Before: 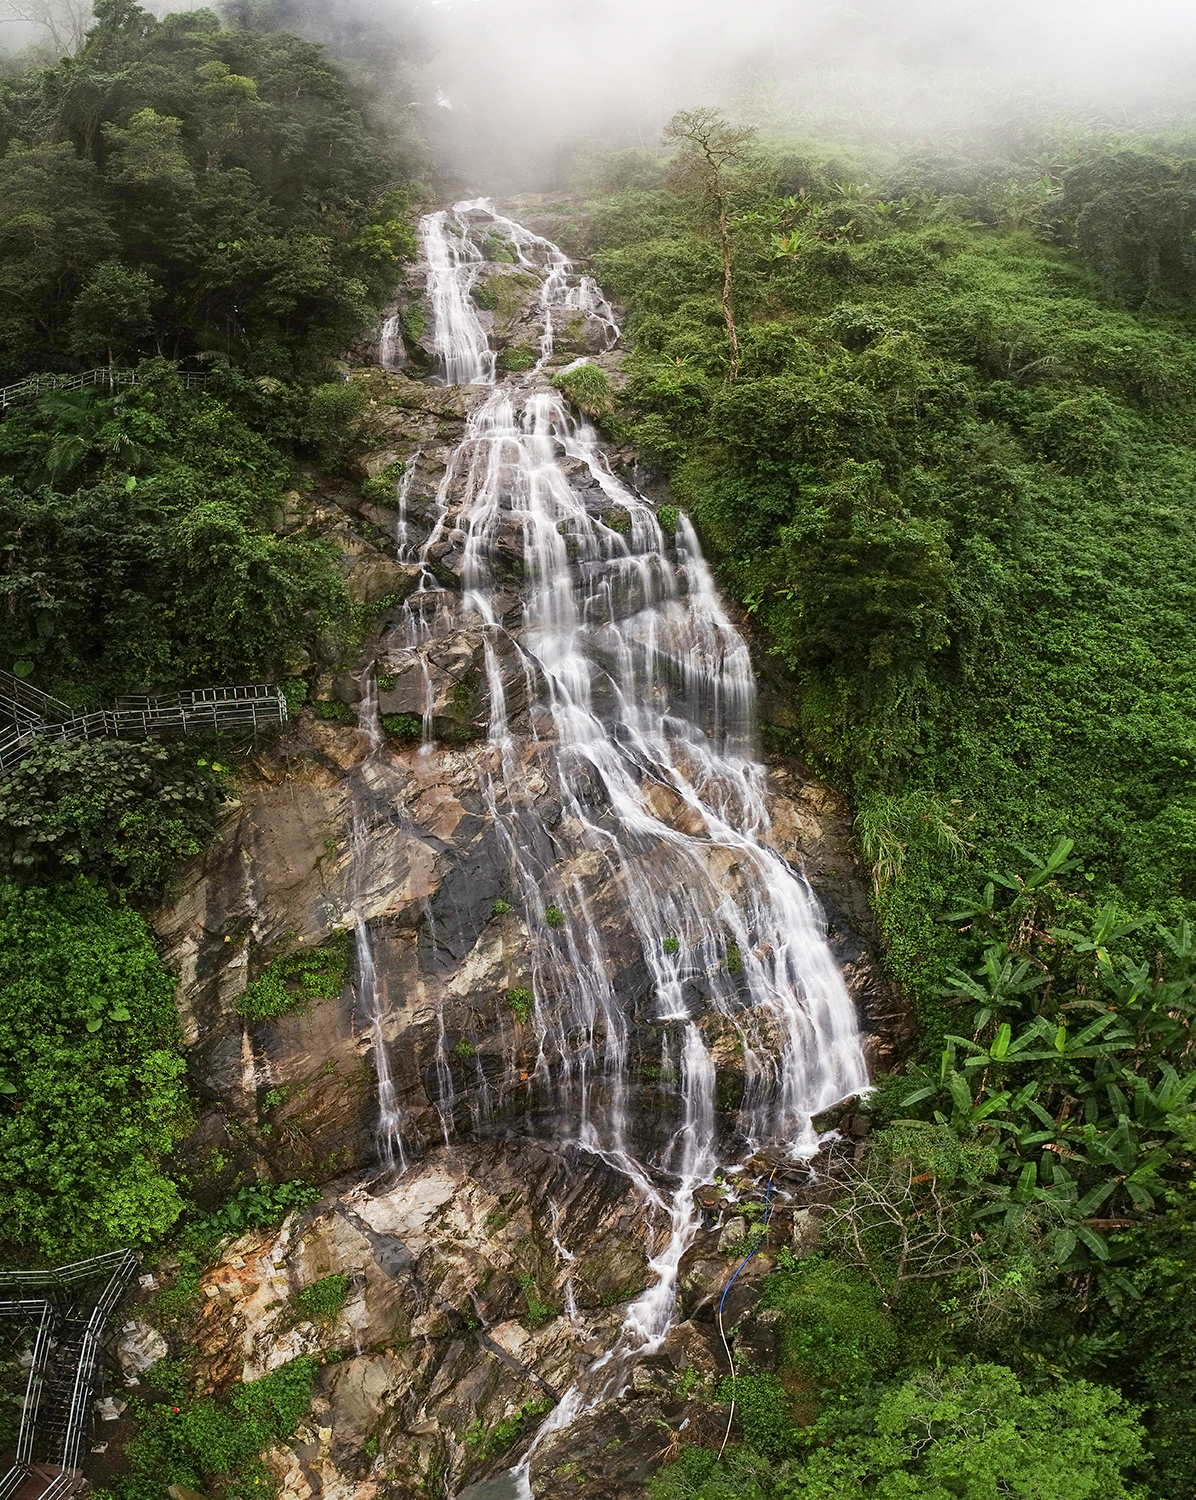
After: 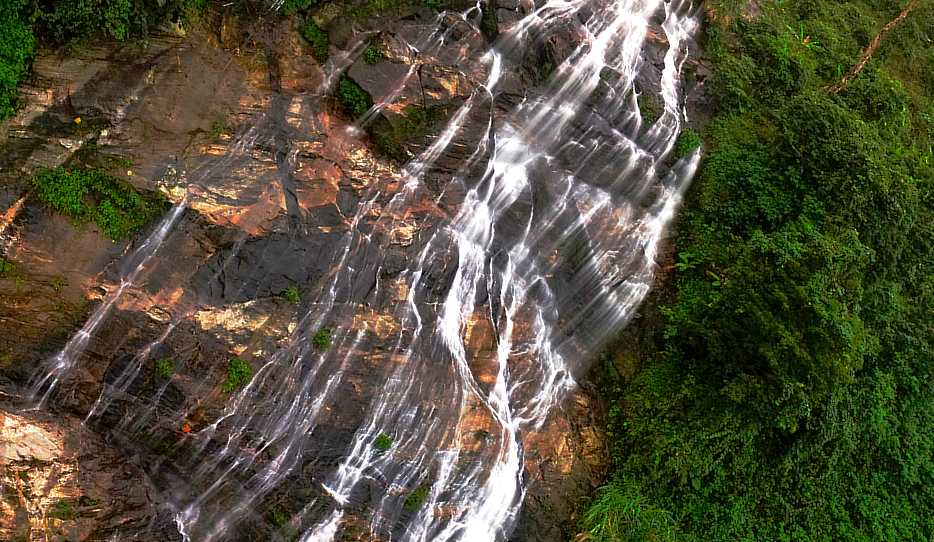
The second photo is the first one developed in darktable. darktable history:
crop and rotate: angle -45.73°, top 16.202%, right 0.859%, bottom 11.625%
base curve: curves: ch0 [(0, 0) (0.564, 0.291) (0.802, 0.731) (1, 1)], preserve colors none
color balance rgb: global offset › hue 172.05°, perceptual saturation grading › global saturation 30.083%, perceptual brilliance grading › global brilliance 2.13%, perceptual brilliance grading › highlights 7.95%, perceptual brilliance grading › shadows -4.239%
shadows and highlights: on, module defaults
